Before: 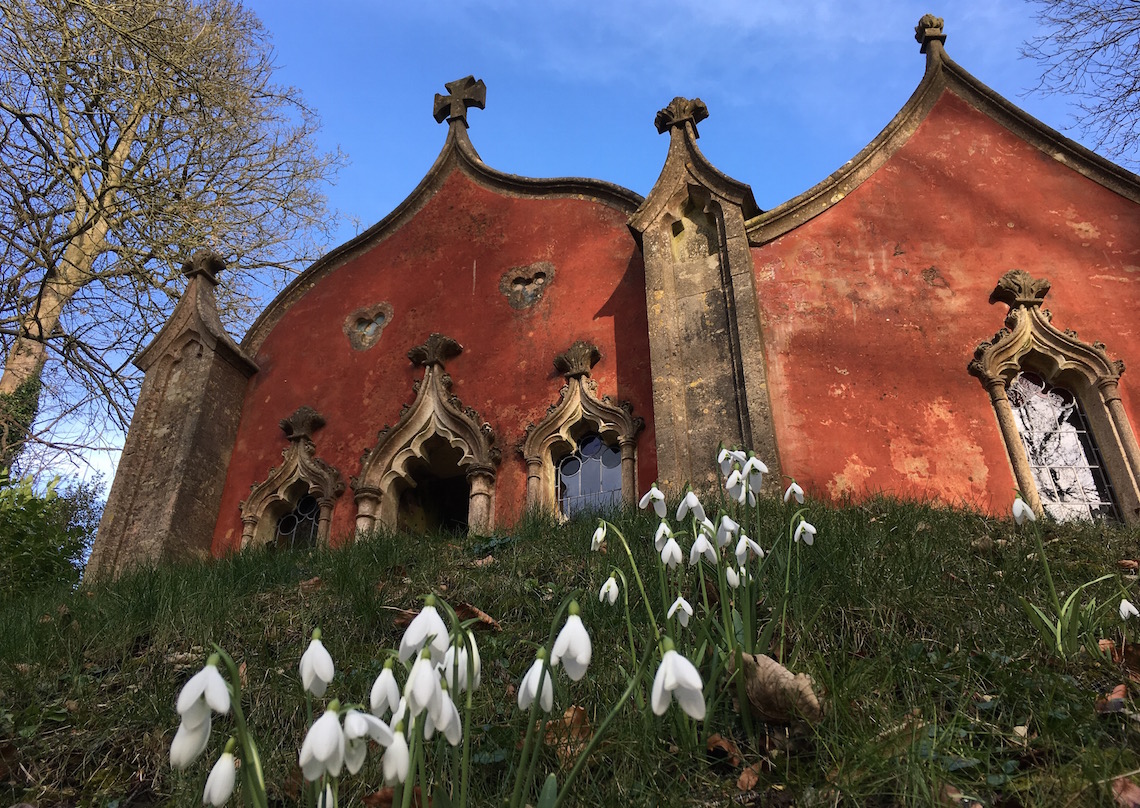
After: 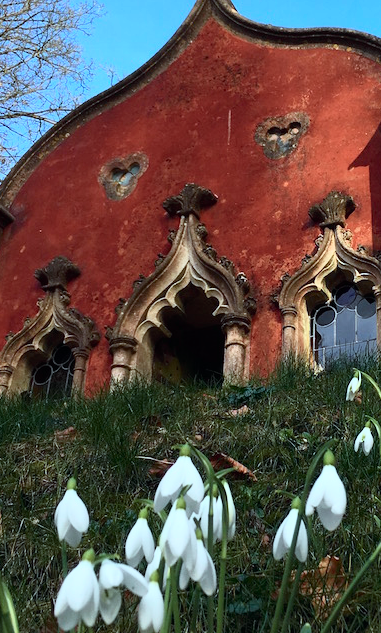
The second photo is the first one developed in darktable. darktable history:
crop and rotate: left 21.532%, top 18.612%, right 45.038%, bottom 2.971%
color correction: highlights a* -10.17, highlights b* -10.57
tone curve: curves: ch0 [(0, 0) (0.051, 0.027) (0.096, 0.071) (0.241, 0.247) (0.455, 0.52) (0.594, 0.692) (0.715, 0.845) (0.84, 0.936) (1, 1)]; ch1 [(0, 0) (0.1, 0.038) (0.318, 0.243) (0.399, 0.351) (0.478, 0.469) (0.499, 0.499) (0.534, 0.549) (0.565, 0.605) (0.601, 0.644) (0.666, 0.701) (1, 1)]; ch2 [(0, 0) (0.453, 0.45) (0.479, 0.483) (0.504, 0.499) (0.52, 0.508) (0.561, 0.573) (0.592, 0.617) (0.824, 0.815) (1, 1)], color space Lab, independent channels, preserve colors none
tone equalizer: edges refinement/feathering 500, mask exposure compensation -1.57 EV, preserve details no
